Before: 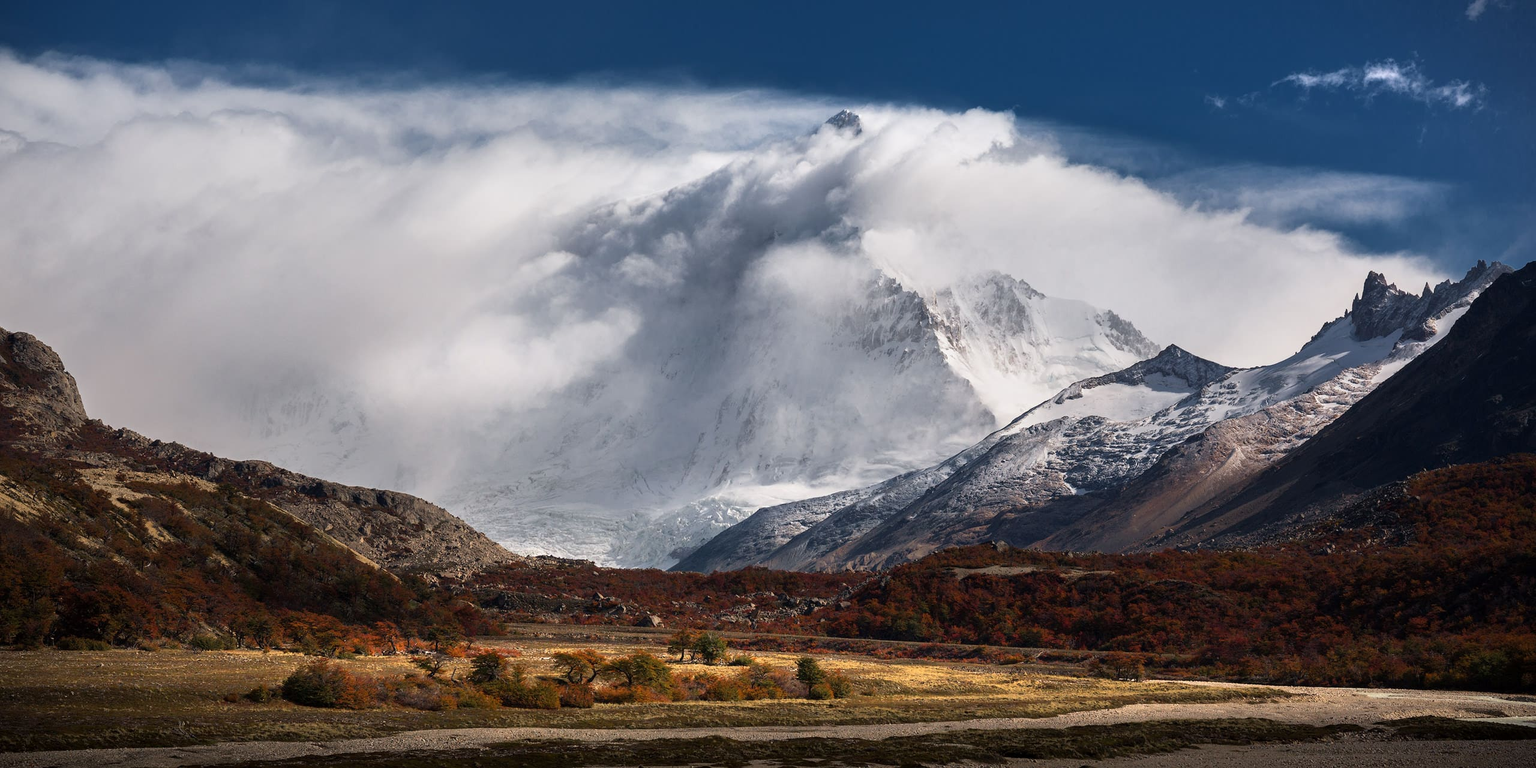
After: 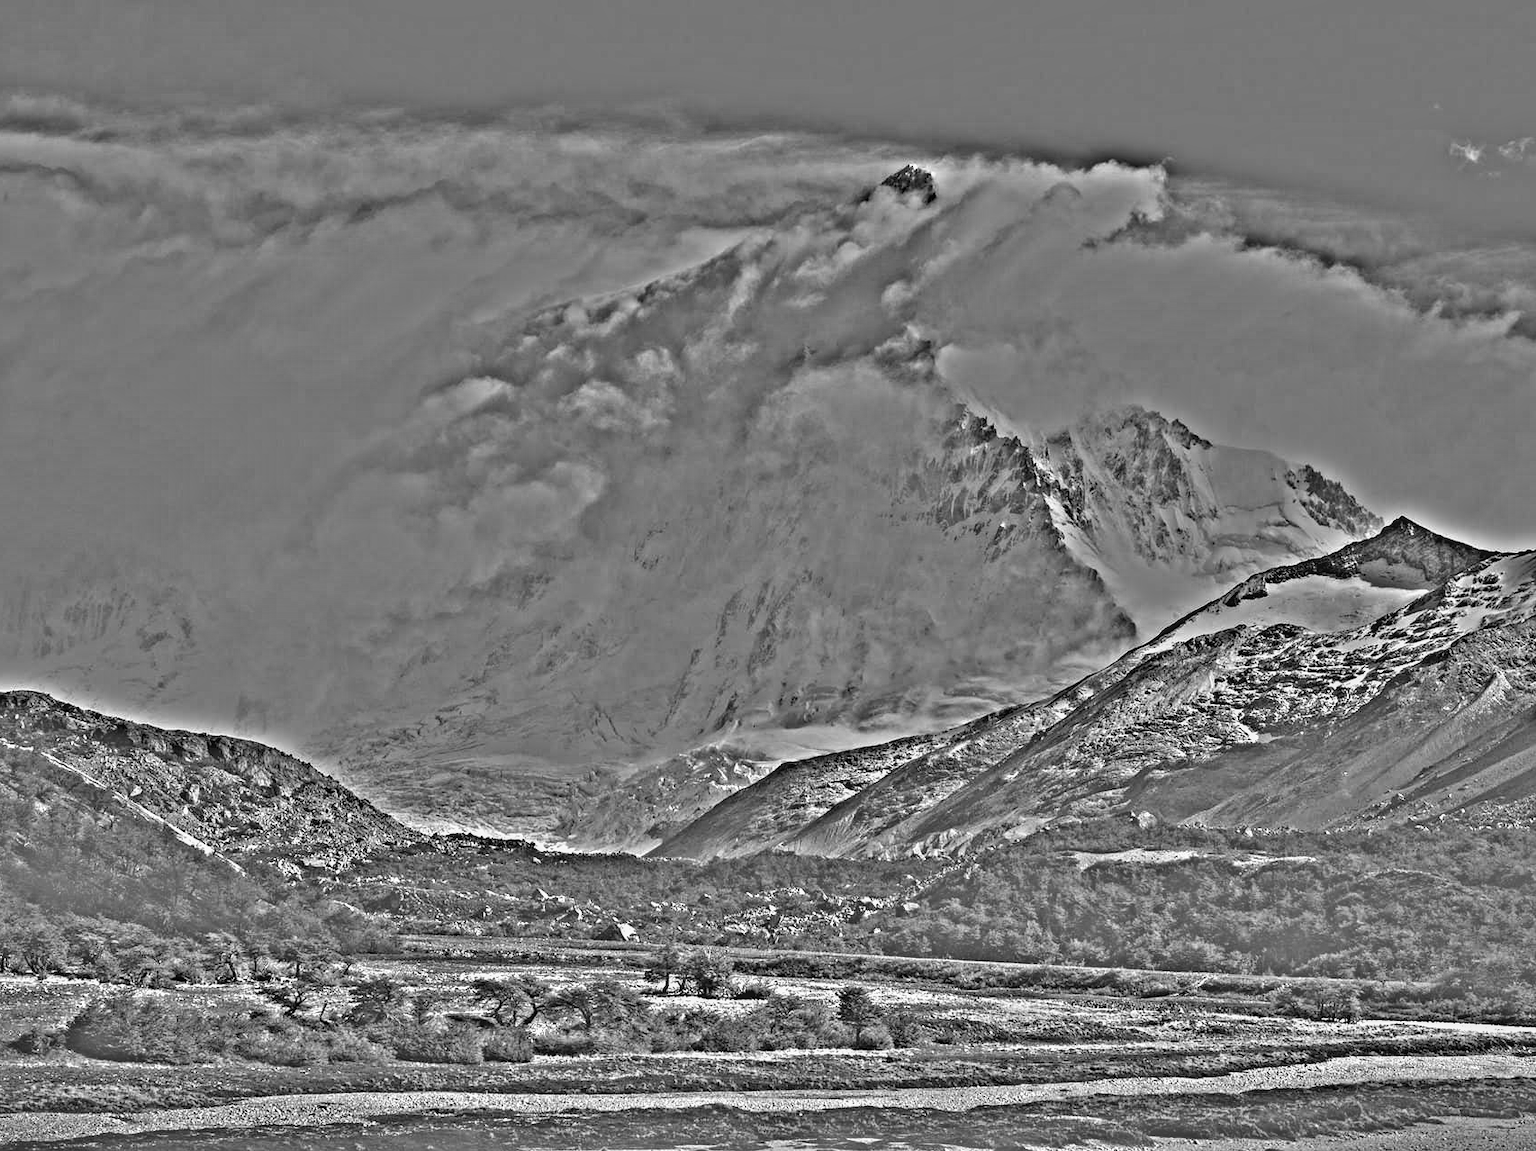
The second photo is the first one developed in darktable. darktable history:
highpass: on, module defaults
local contrast: detail 110%
crop and rotate: left 15.546%, right 17.787%
